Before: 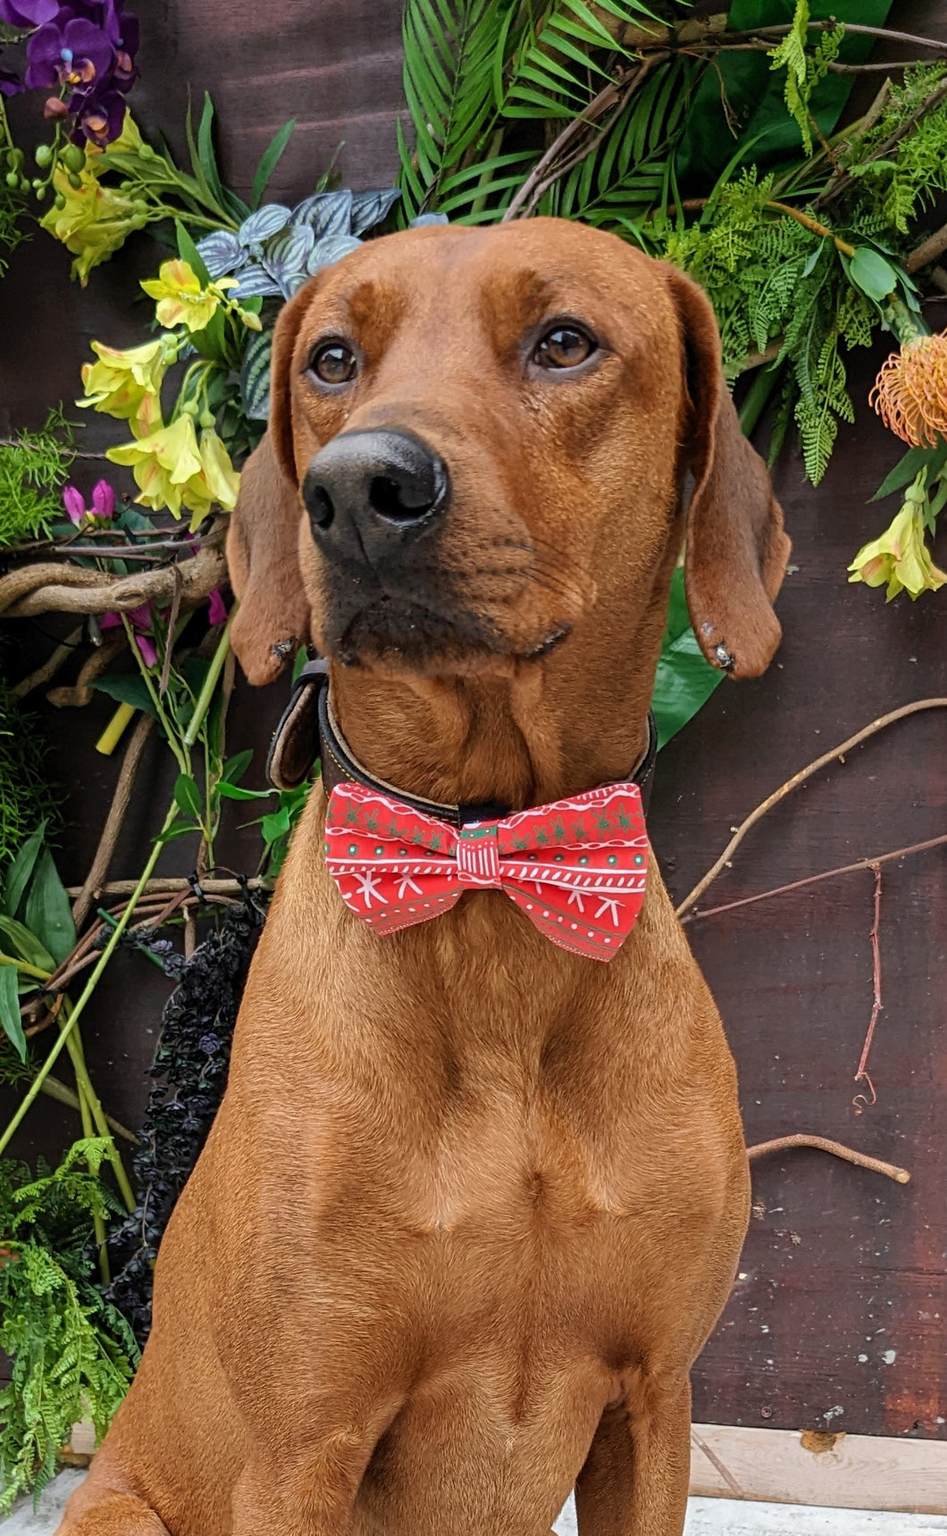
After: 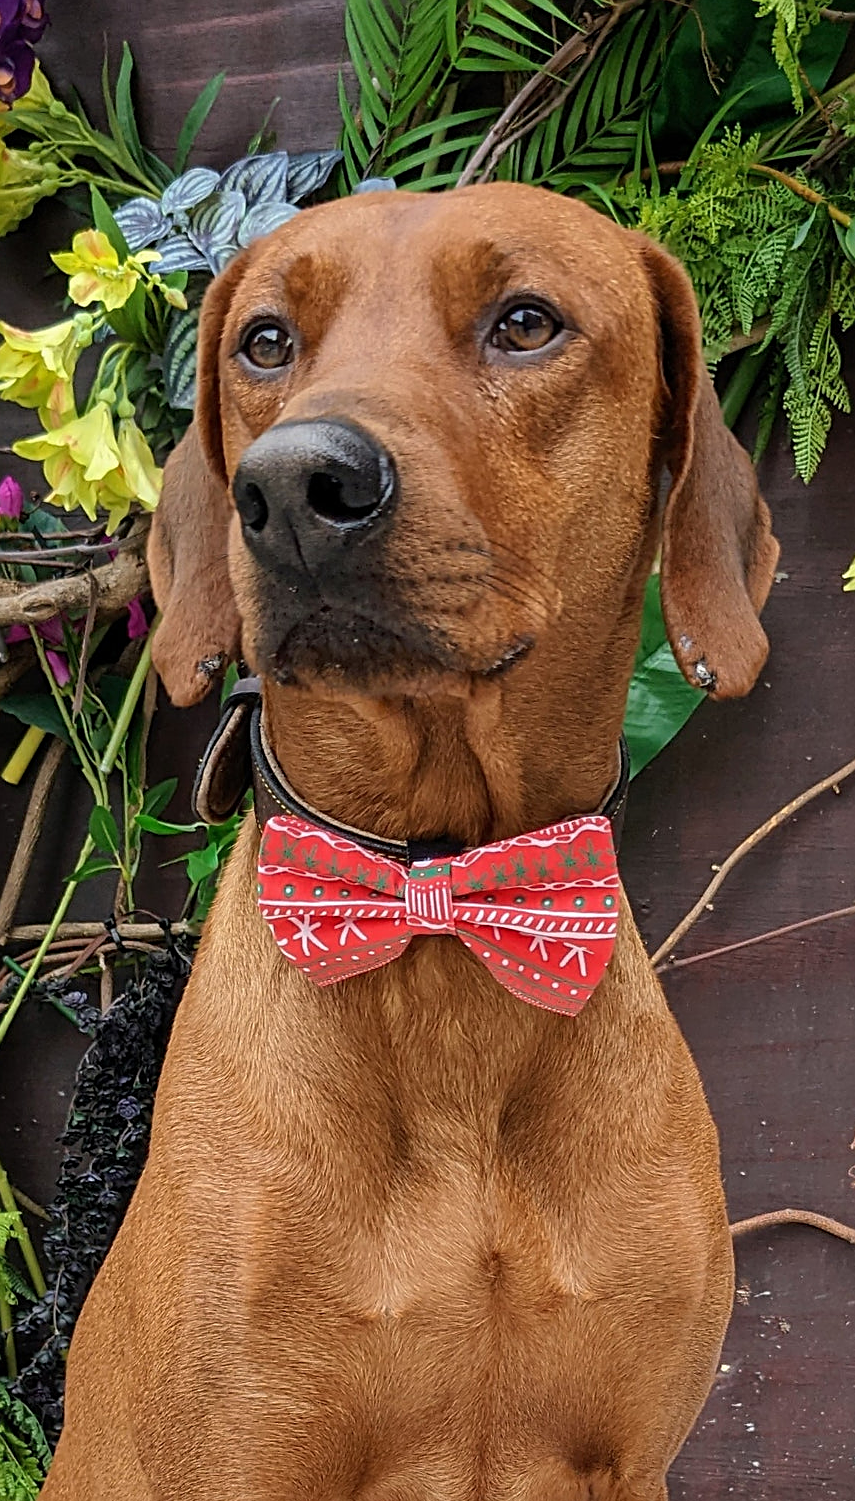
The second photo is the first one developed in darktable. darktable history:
sharpen: on, module defaults
crop: left 10.008%, top 3.566%, right 9.284%, bottom 9.12%
